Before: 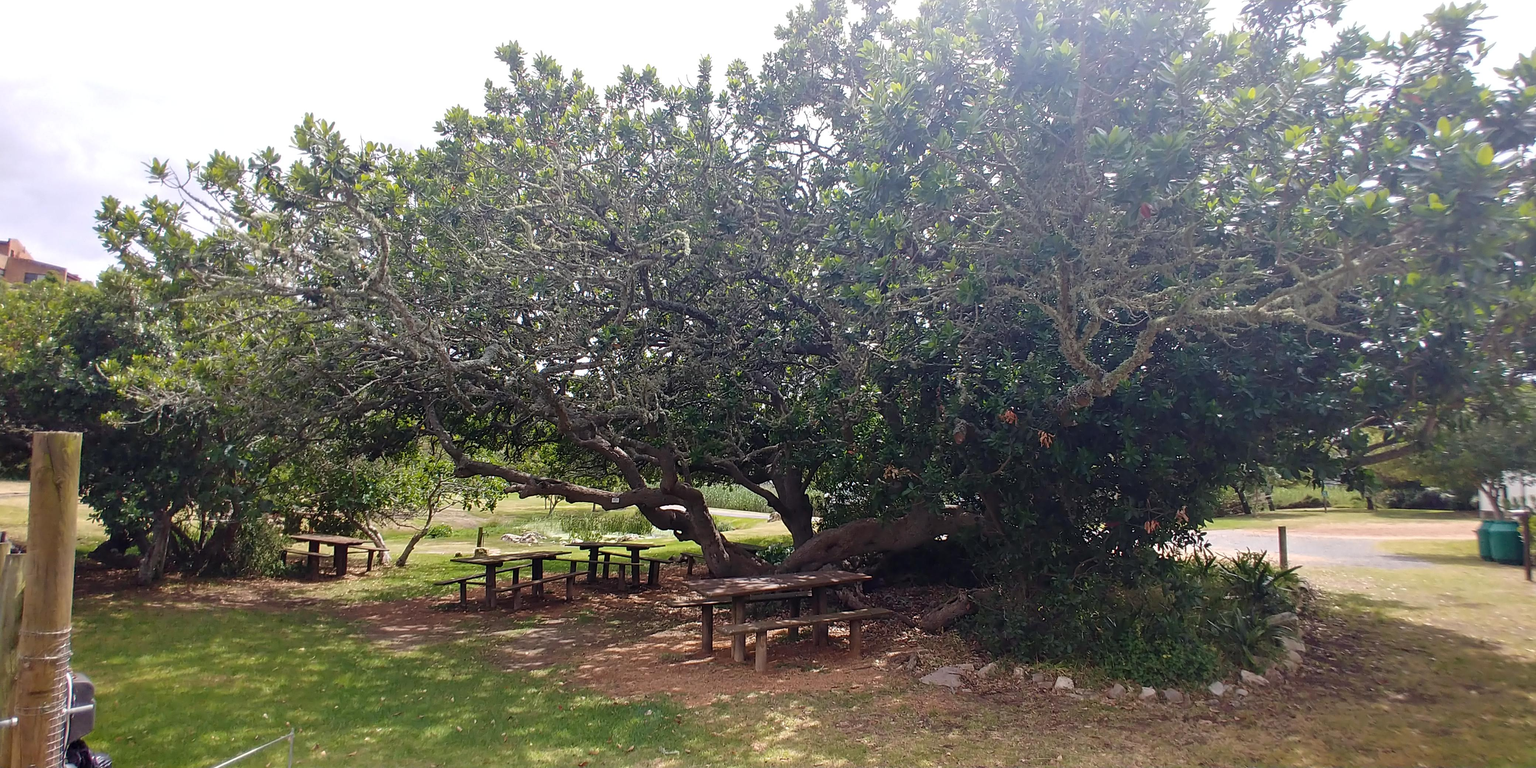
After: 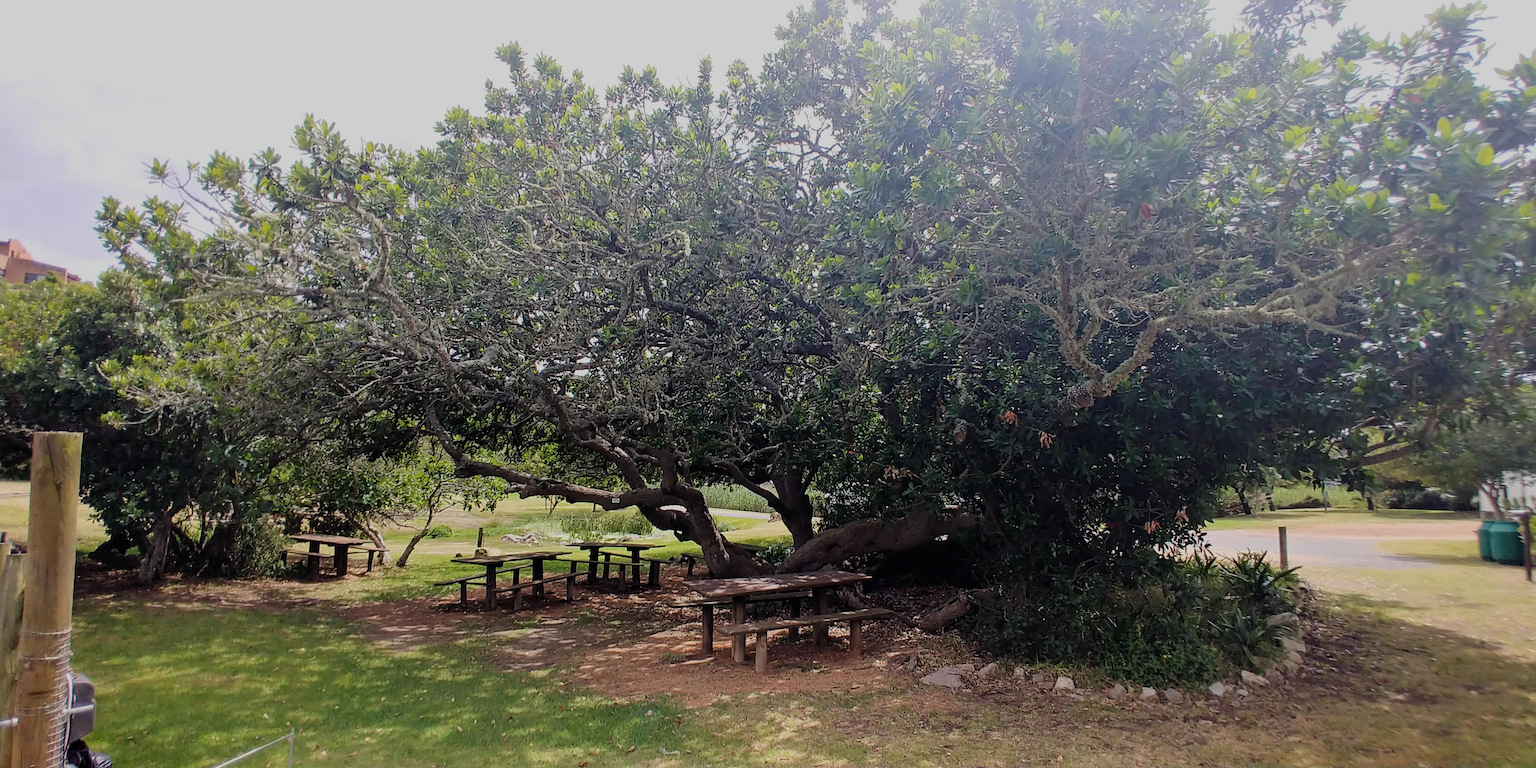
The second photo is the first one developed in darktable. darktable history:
filmic rgb: black relative exposure -7.19 EV, white relative exposure 5.39 EV, hardness 3.03, color science v6 (2022)
